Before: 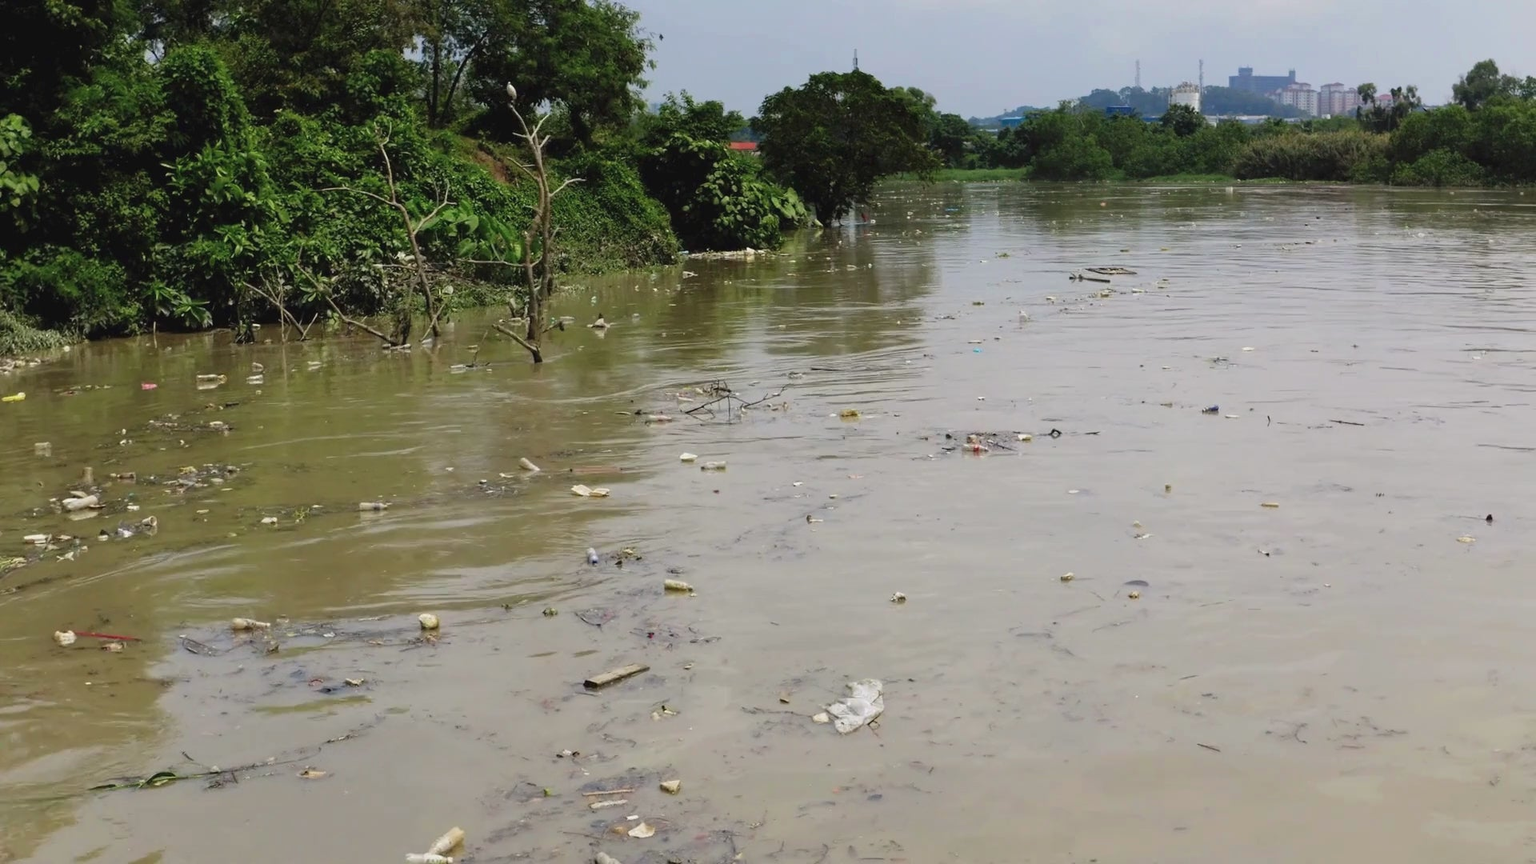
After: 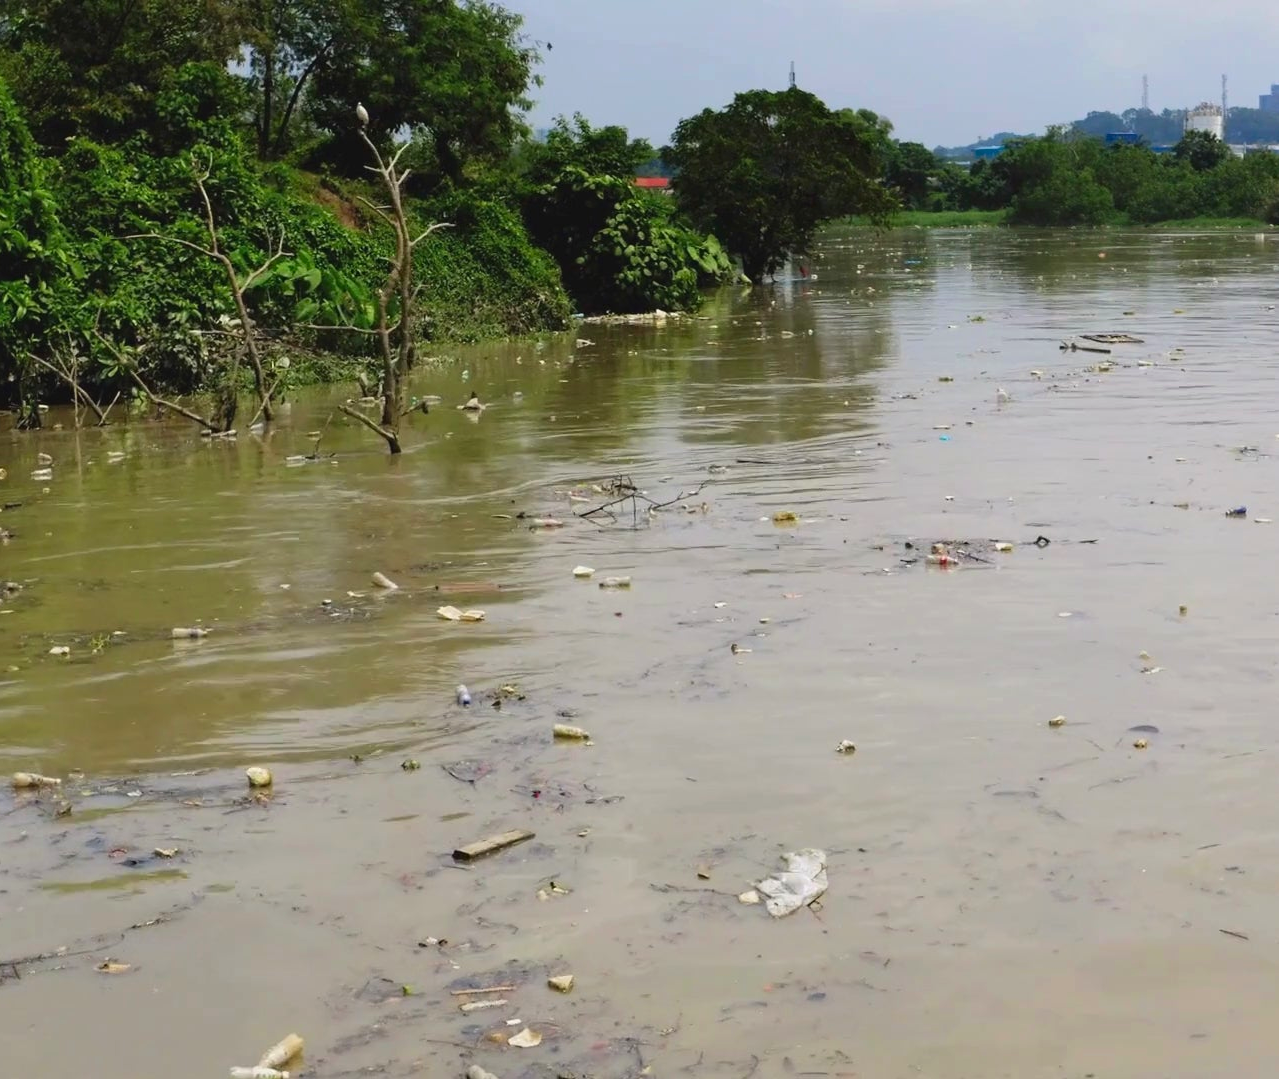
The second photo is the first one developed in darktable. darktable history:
crop and rotate: left 14.436%, right 18.898%
contrast brightness saturation: contrast 0.08, saturation 0.2
exposure: black level correction -0.001, exposure 0.08 EV, compensate highlight preservation false
